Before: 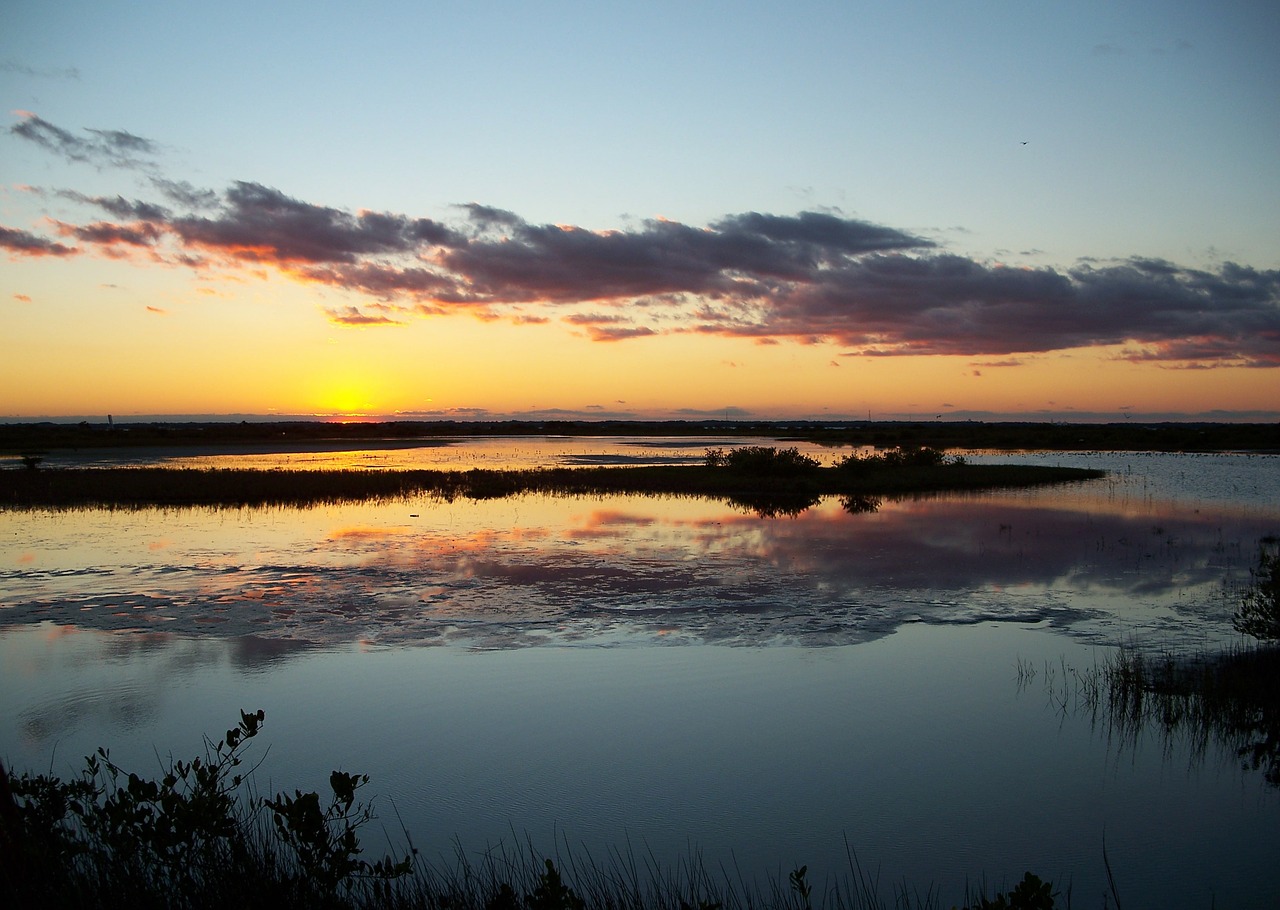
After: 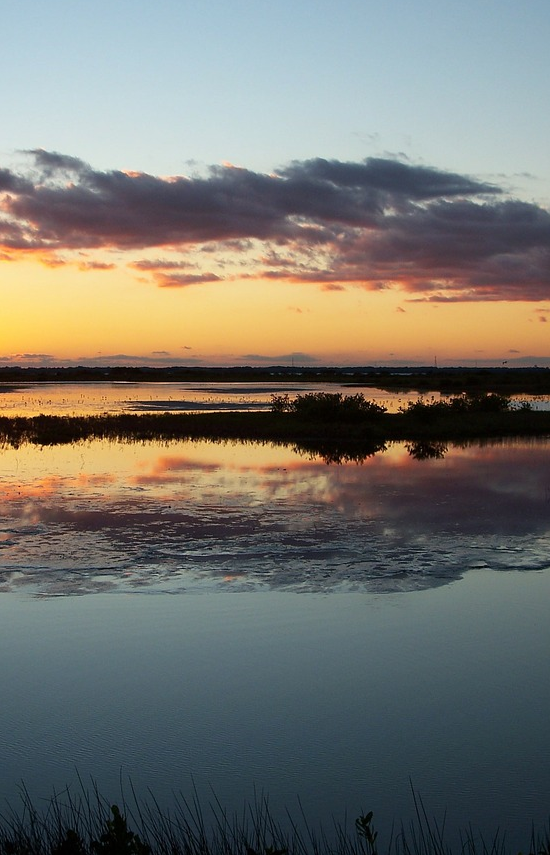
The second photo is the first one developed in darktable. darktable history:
crop: left 33.908%, top 6.002%, right 23.09%
